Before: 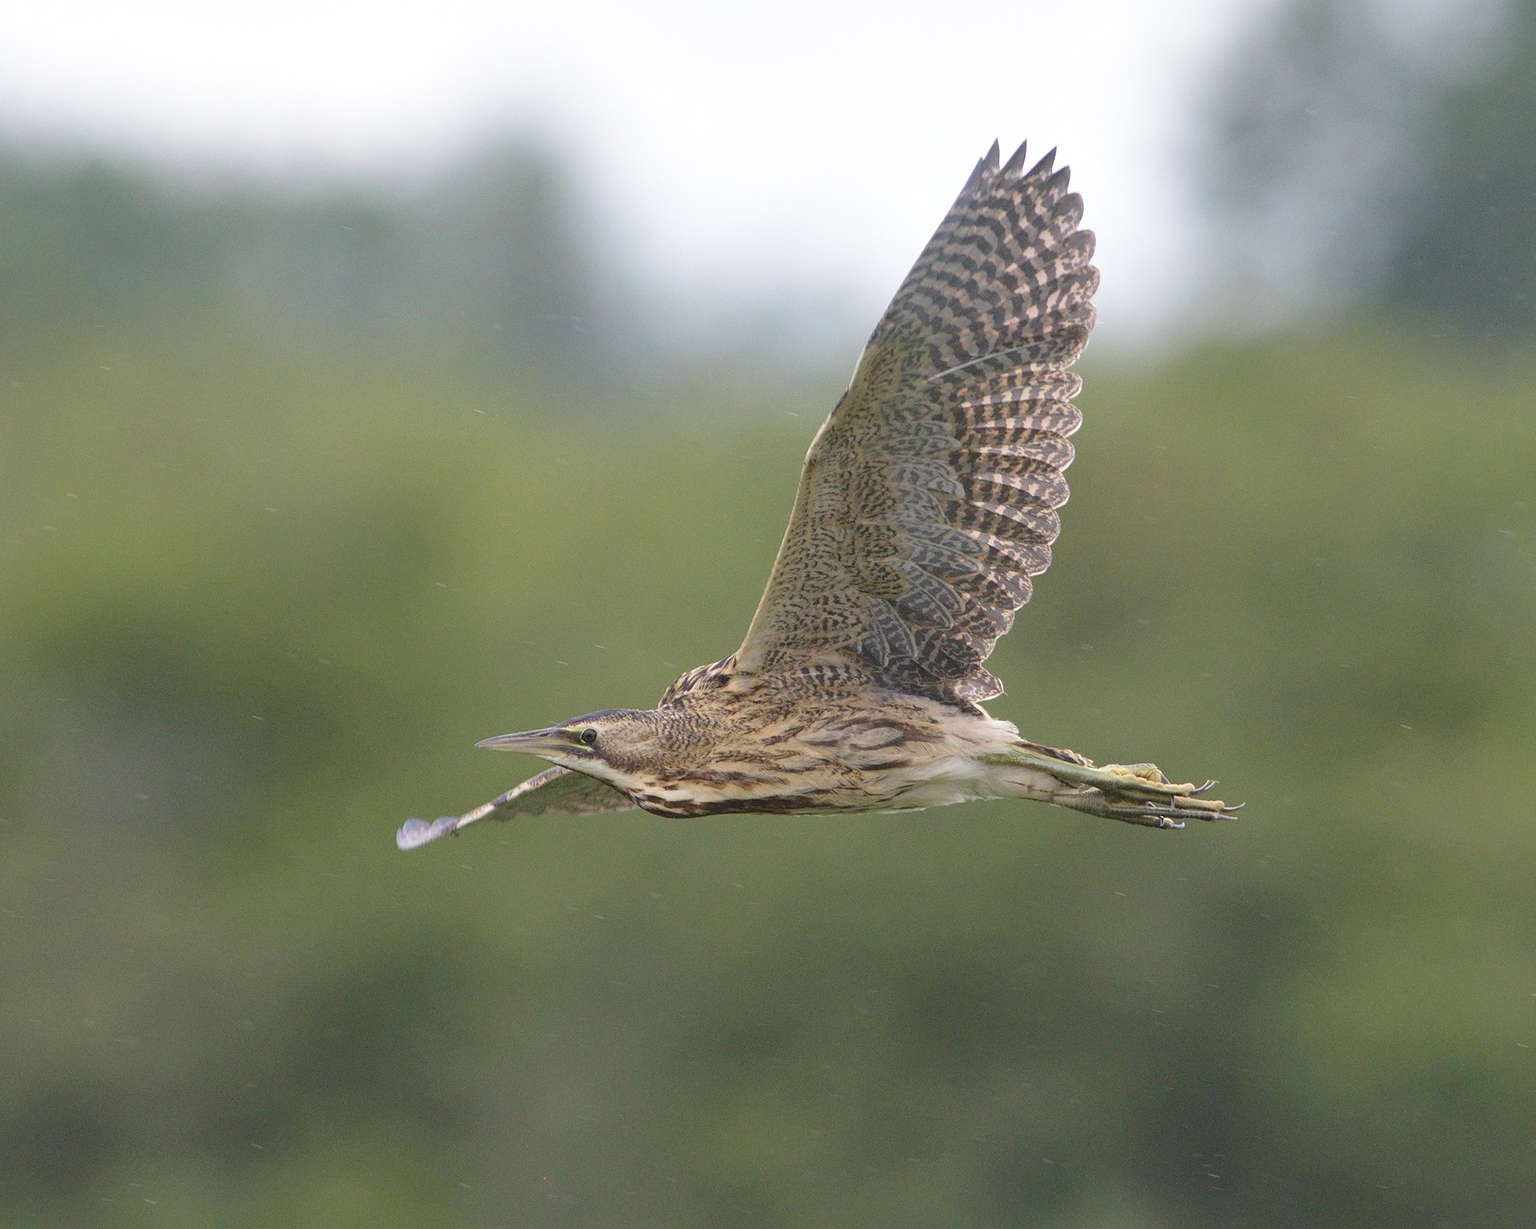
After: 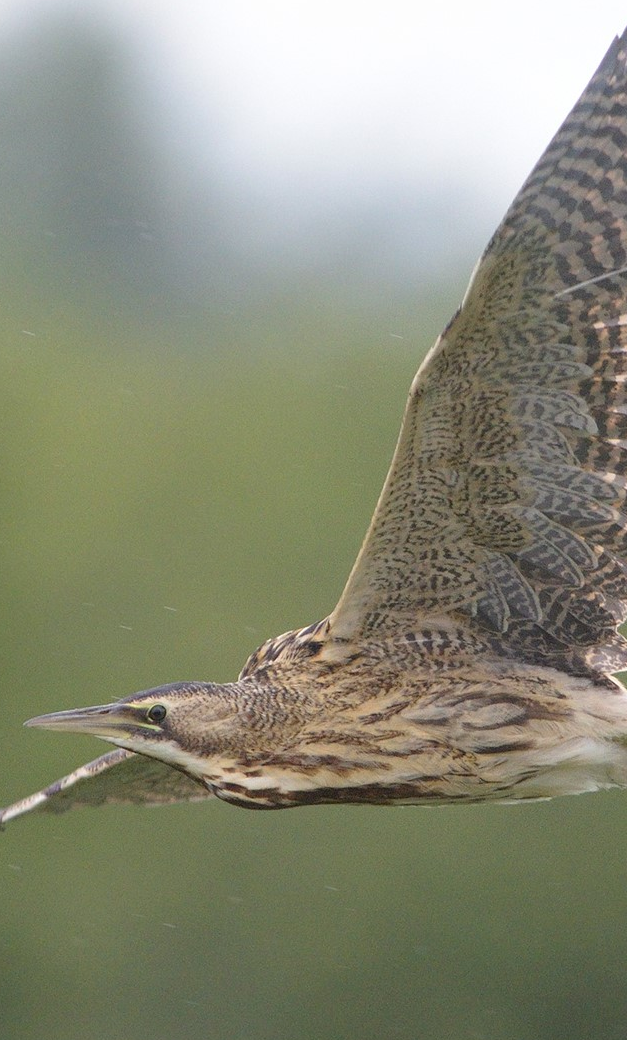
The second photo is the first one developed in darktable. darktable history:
crop and rotate: left 29.62%, top 10.407%, right 35.533%, bottom 17.323%
